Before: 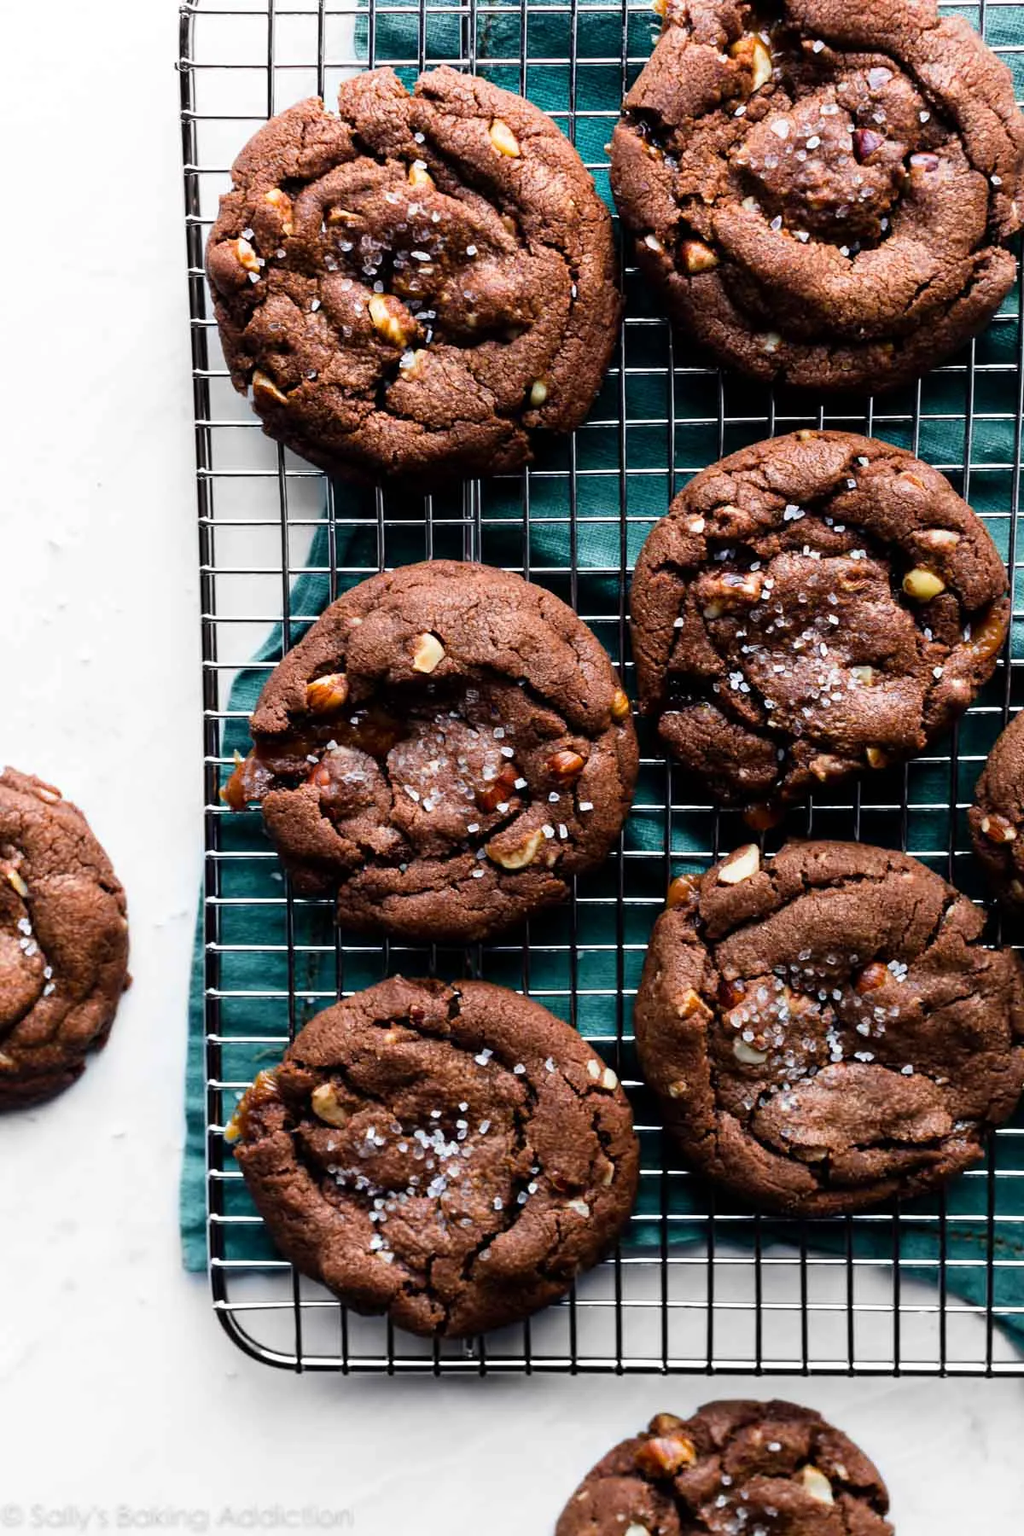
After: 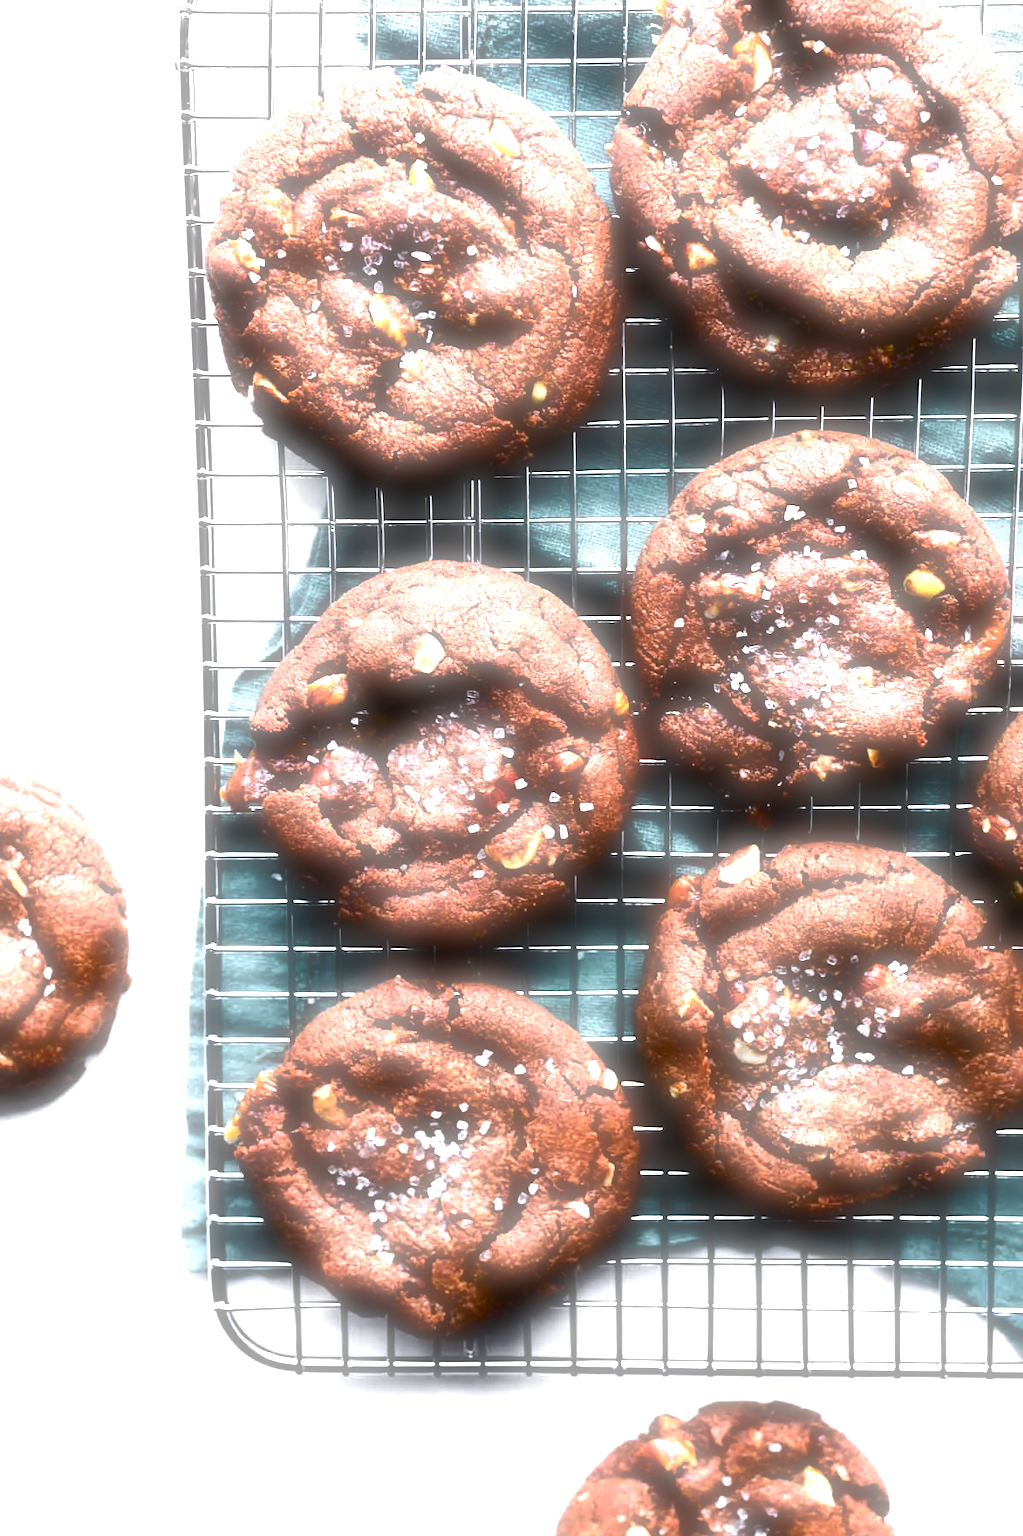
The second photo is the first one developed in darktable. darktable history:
soften: on, module defaults
white balance: red 0.931, blue 1.11
color zones: curves: ch1 [(0.25, 0.61) (0.75, 0.248)]
color balance rgb: shadows lift › chroma 2%, shadows lift › hue 185.64°, power › luminance 1.48%, highlights gain › chroma 3%, highlights gain › hue 54.51°, global offset › luminance -0.4%, perceptual saturation grading › highlights -18.47%, perceptual saturation grading › mid-tones 6.62%, perceptual saturation grading › shadows 28.22%, perceptual brilliance grading › highlights 15.68%, perceptual brilliance grading › shadows -14.29%, global vibrance 25.96%, contrast 6.45%
exposure: black level correction 0, exposure 1.45 EV, compensate exposure bias true, compensate highlight preservation false
color balance: on, module defaults
tone curve: curves: ch0 [(0, 0.024) (0.049, 0.038) (0.176, 0.162) (0.33, 0.331) (0.432, 0.475) (0.601, 0.665) (0.843, 0.876) (1, 1)]; ch1 [(0, 0) (0.339, 0.358) (0.445, 0.439) (0.476, 0.47) (0.504, 0.504) (0.53, 0.511) (0.557, 0.558) (0.627, 0.635) (0.728, 0.746) (1, 1)]; ch2 [(0, 0) (0.327, 0.324) (0.417, 0.44) (0.46, 0.453) (0.502, 0.504) (0.526, 0.52) (0.54, 0.564) (0.606, 0.626) (0.76, 0.75) (1, 1)], color space Lab, independent channels, preserve colors none
